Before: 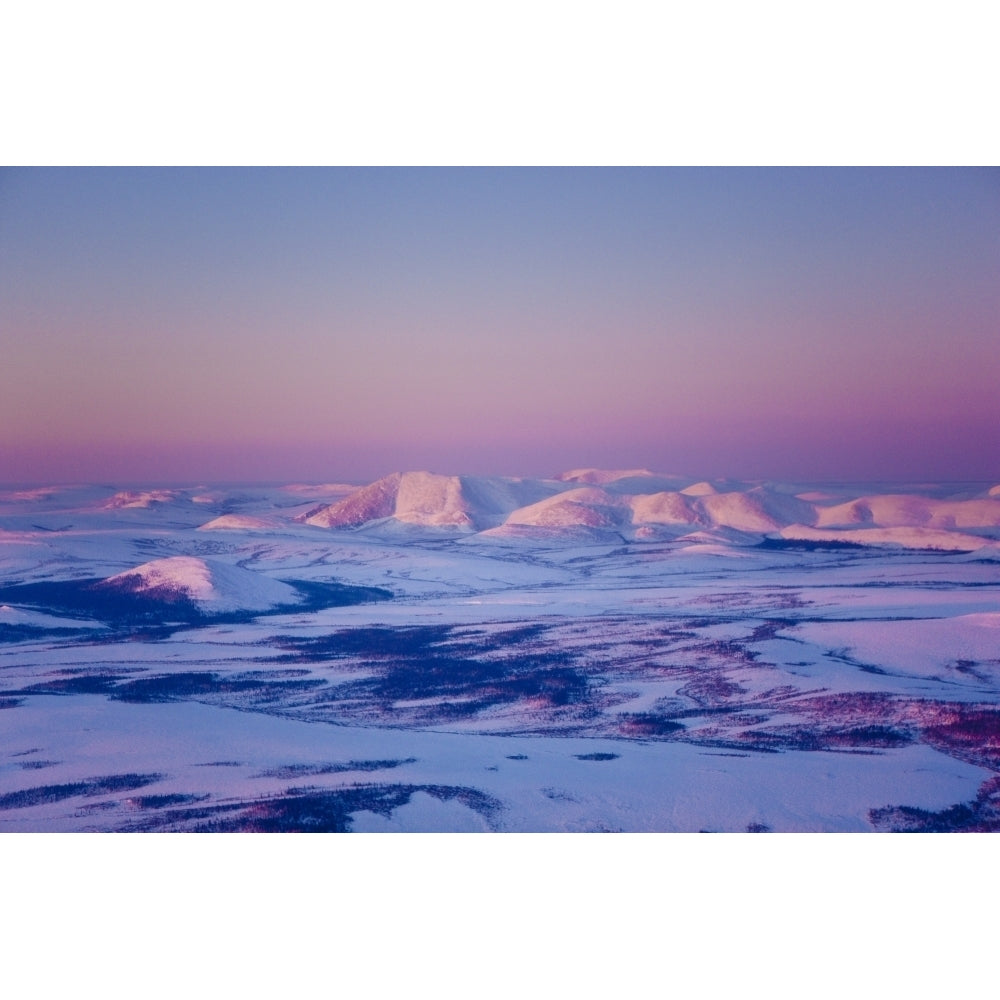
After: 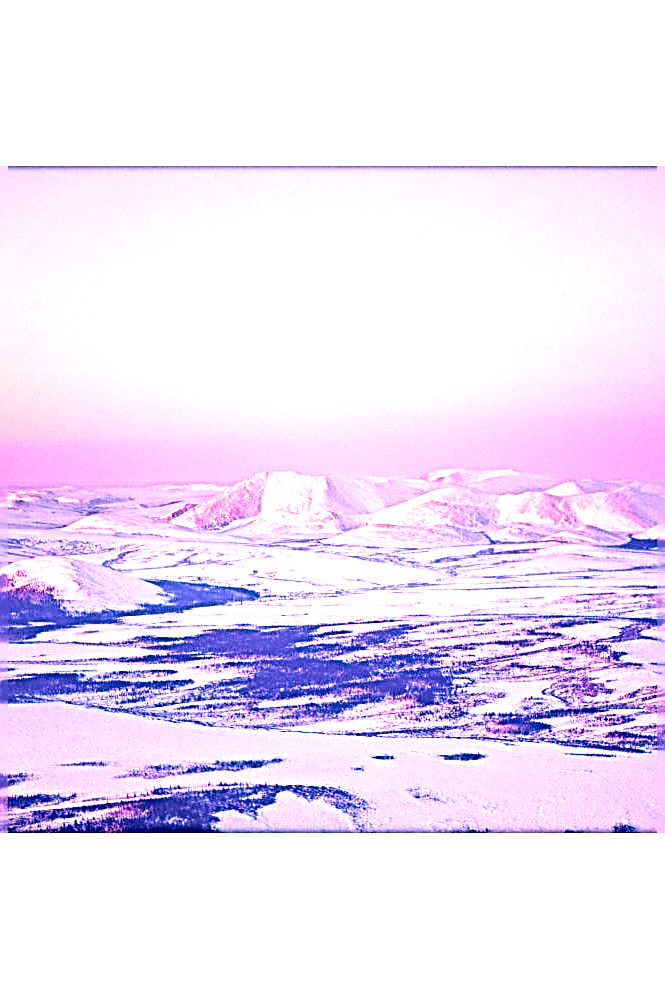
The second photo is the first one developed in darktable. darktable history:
exposure: exposure 2.021 EV, compensate exposure bias true, compensate highlight preservation false
color correction: highlights a* 21.32, highlights b* 19.41
vignetting: brightness -0.305, saturation -0.059, unbound false
crop and rotate: left 13.451%, right 19.953%
sharpen: radius 3.184, amount 1.729
local contrast: mode bilateral grid, contrast 99, coarseness 99, detail 91%, midtone range 0.2
